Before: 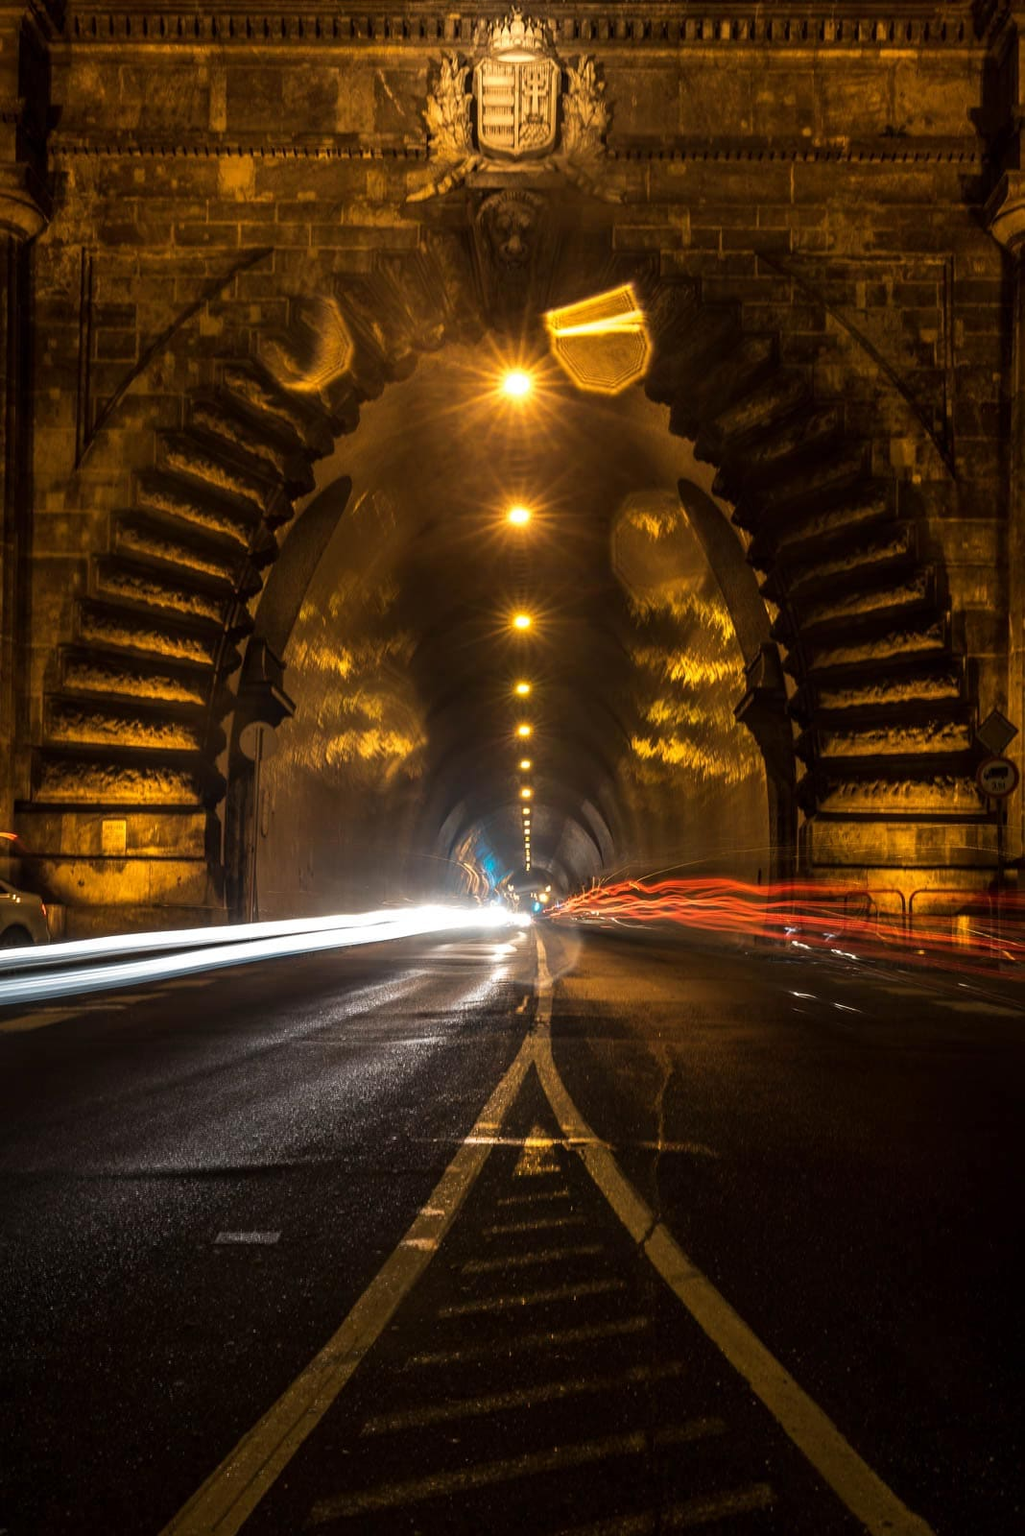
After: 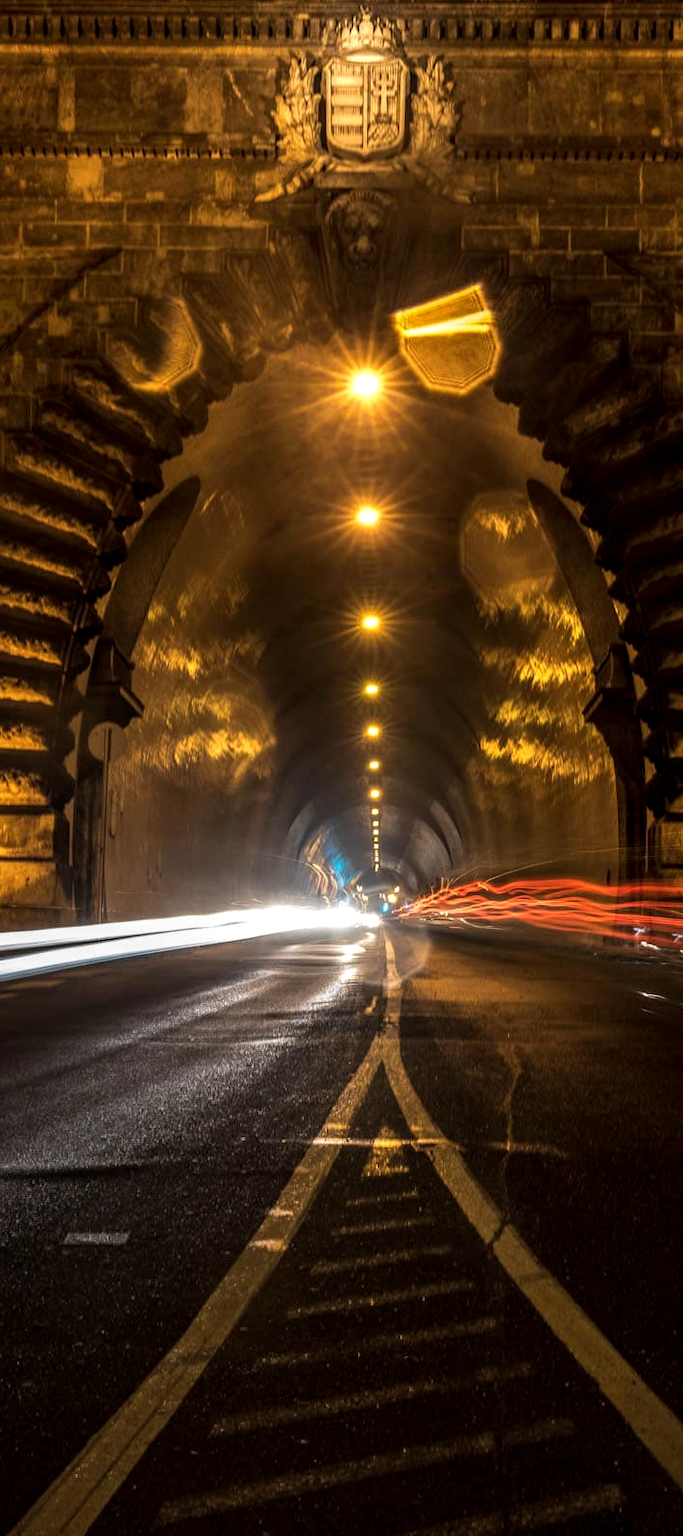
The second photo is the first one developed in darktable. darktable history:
crop and rotate: left 14.859%, right 18.471%
local contrast: on, module defaults
